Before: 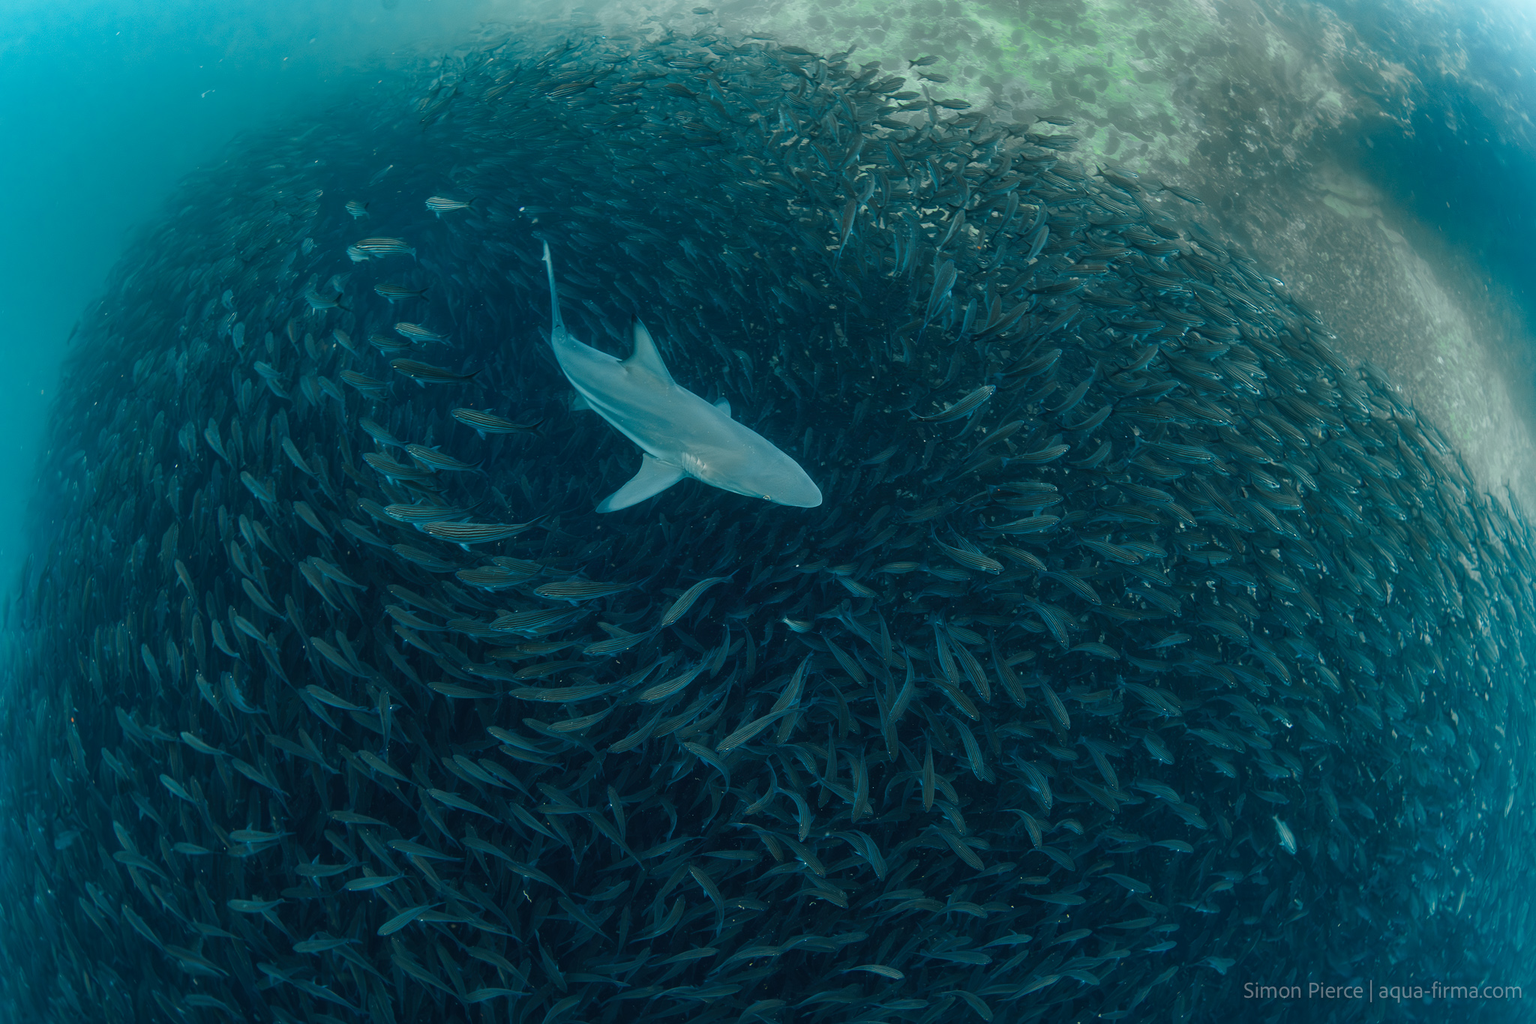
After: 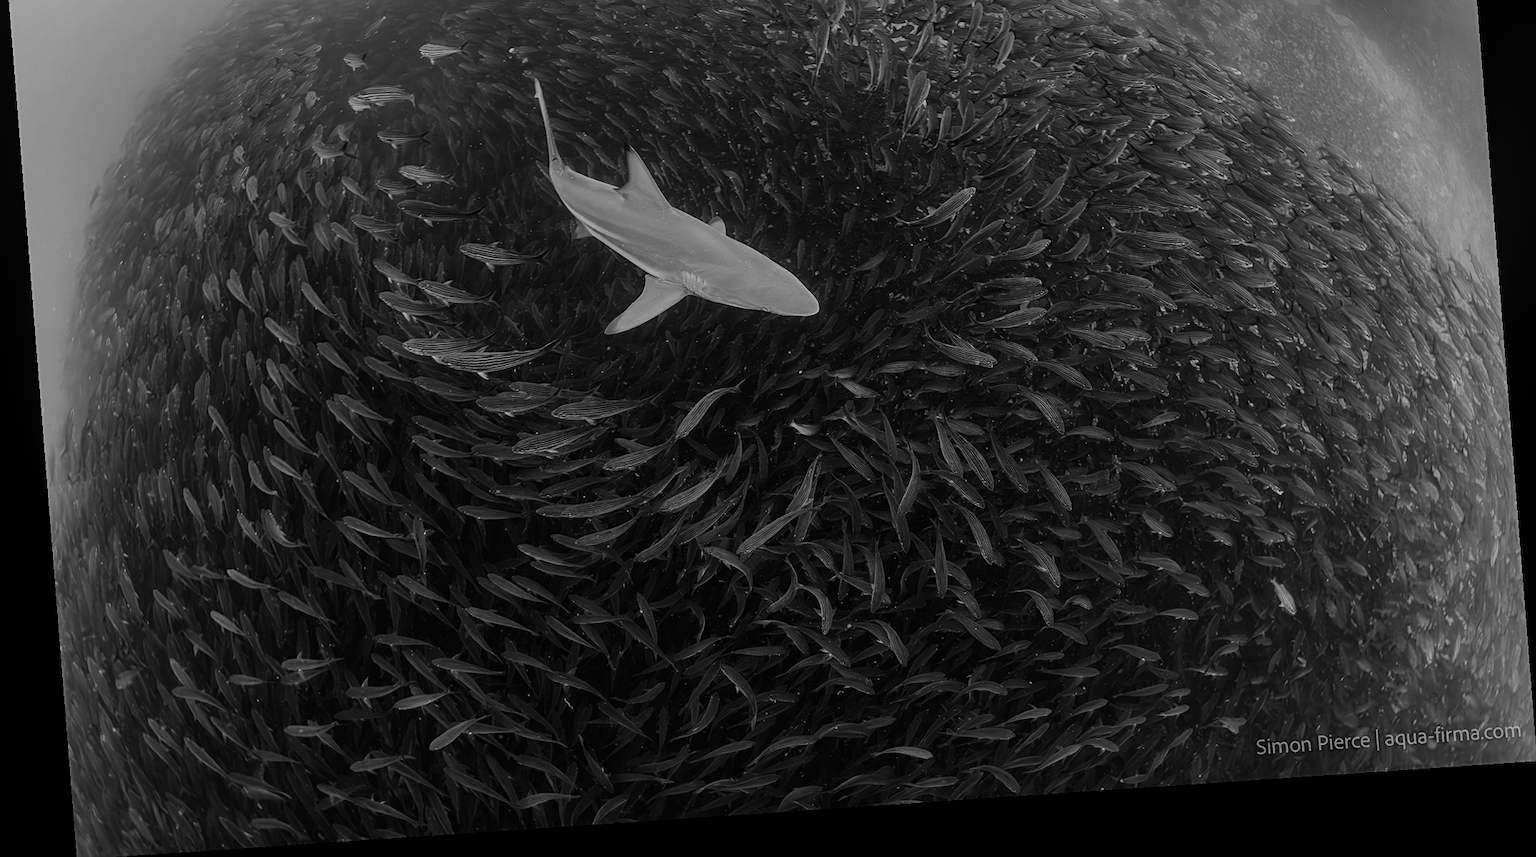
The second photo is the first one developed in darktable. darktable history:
rotate and perspective: rotation -4.2°, shear 0.006, automatic cropping off
crop and rotate: top 19.998%
sharpen: on, module defaults
white balance: red 1.029, blue 0.92
sigmoid: skew -0.2, preserve hue 0%, red attenuation 0.1, red rotation 0.035, green attenuation 0.1, green rotation -0.017, blue attenuation 0.15, blue rotation -0.052, base primaries Rec2020
color zones: curves: ch0 [(0.287, 0.048) (0.493, 0.484) (0.737, 0.816)]; ch1 [(0, 0) (0.143, 0) (0.286, 0) (0.429, 0) (0.571, 0) (0.714, 0) (0.857, 0)]
local contrast: detail 110%
